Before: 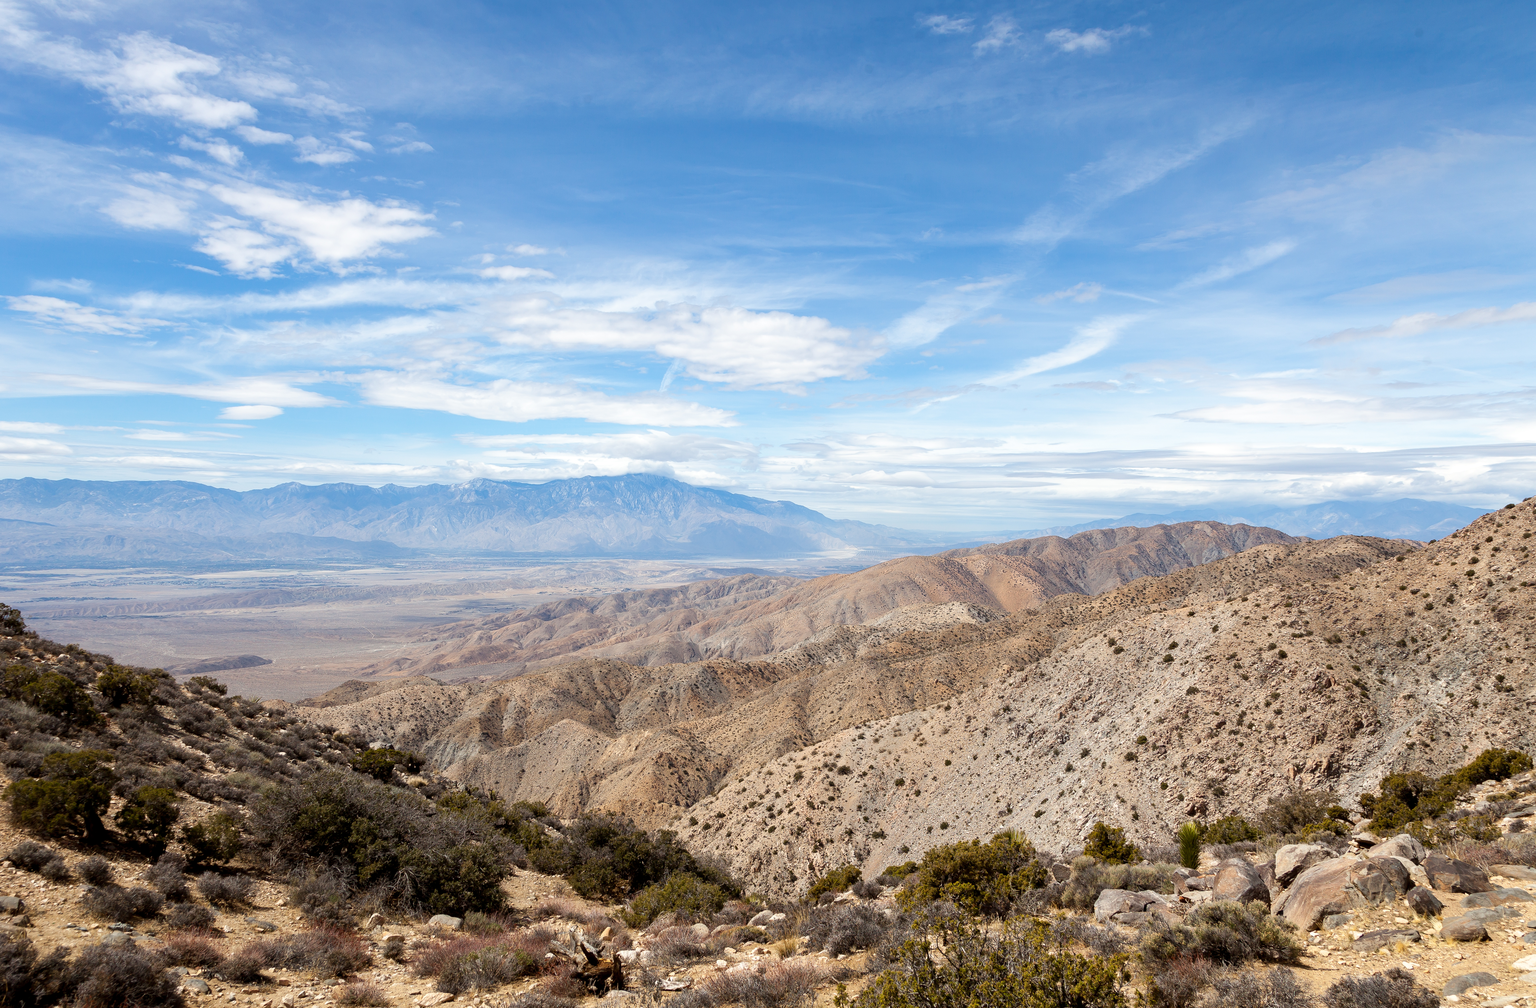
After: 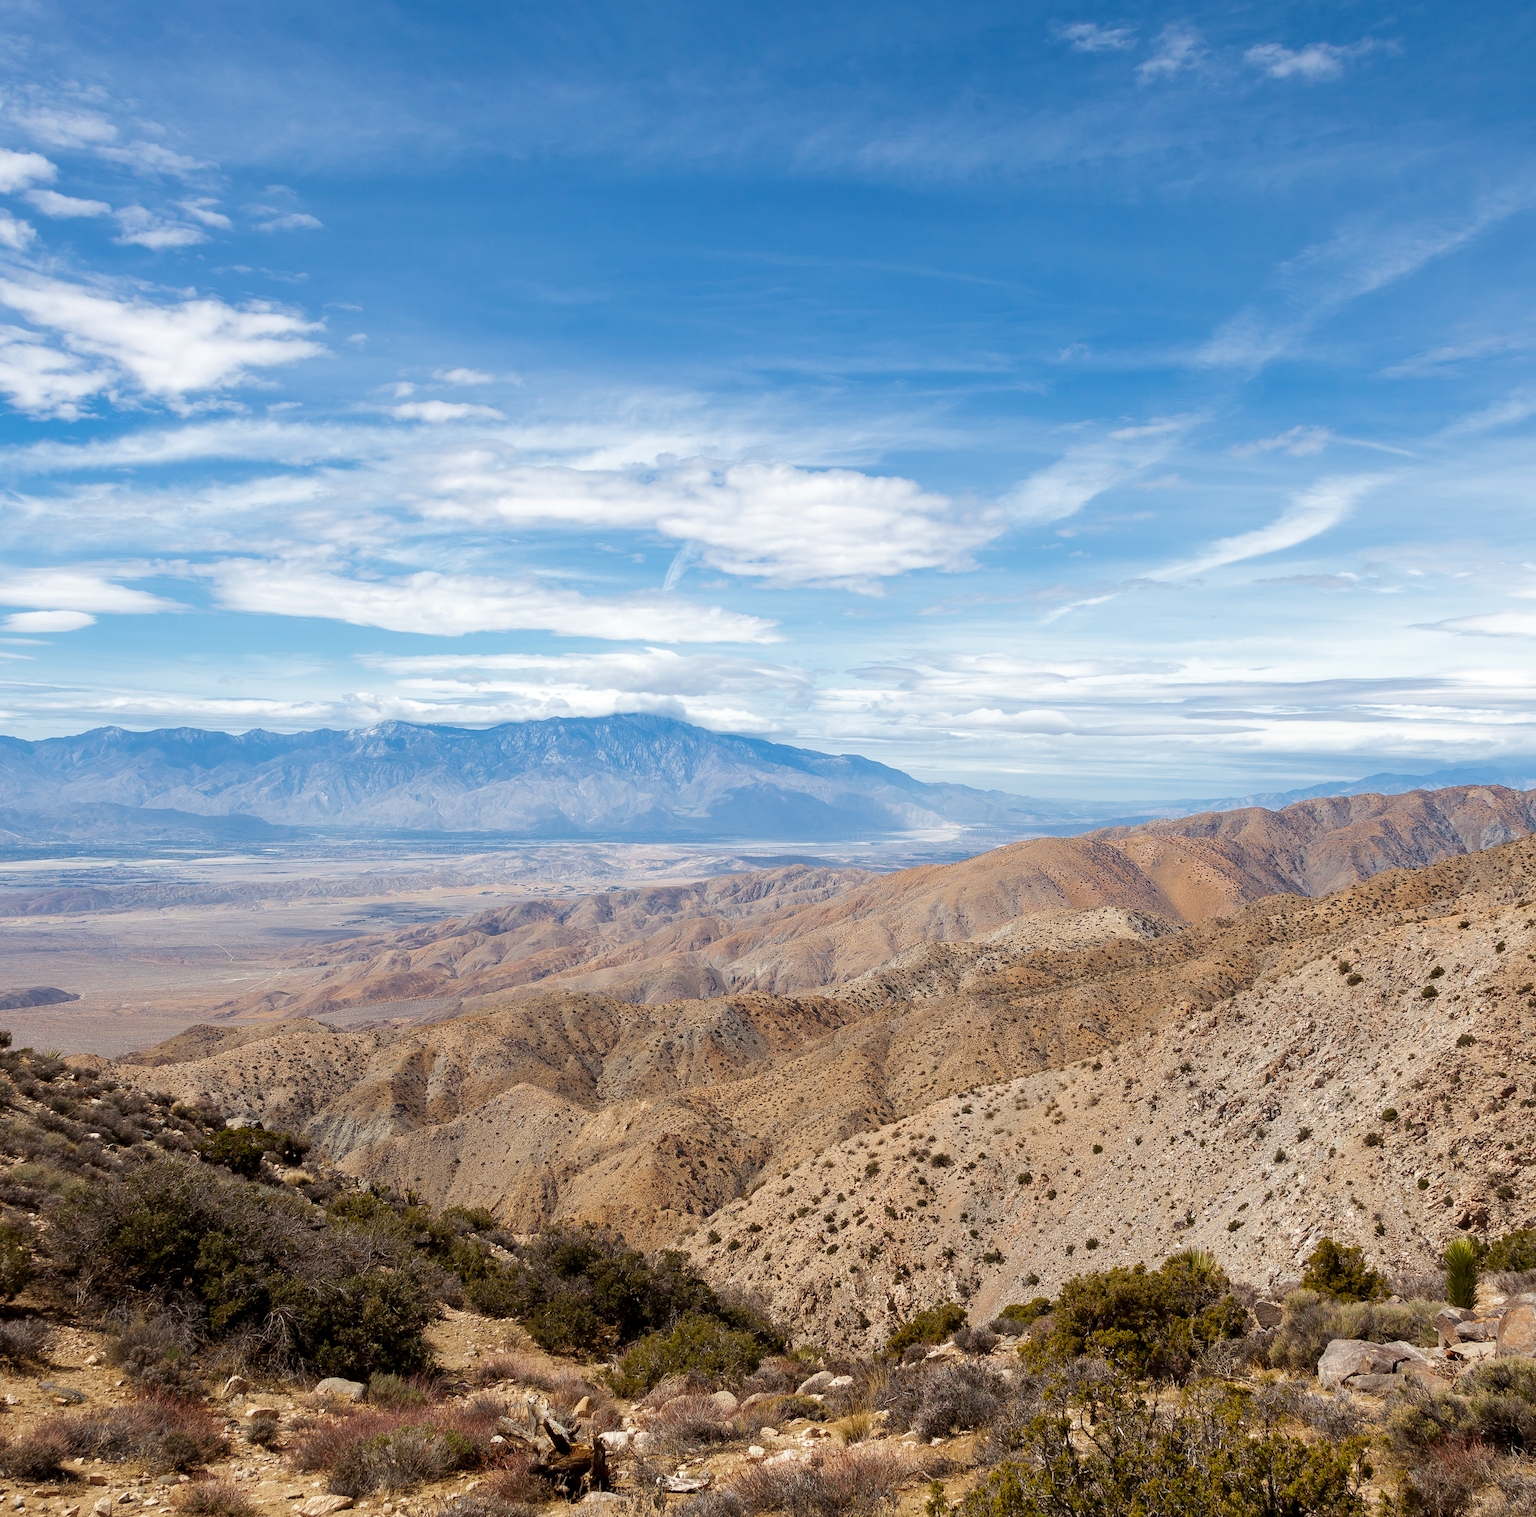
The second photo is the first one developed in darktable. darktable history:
crop and rotate: left 14.306%, right 19.317%
color zones: curves: ch0 [(0, 0.425) (0.143, 0.422) (0.286, 0.42) (0.429, 0.419) (0.571, 0.419) (0.714, 0.42) (0.857, 0.422) (1, 0.425)]
velvia: on, module defaults
